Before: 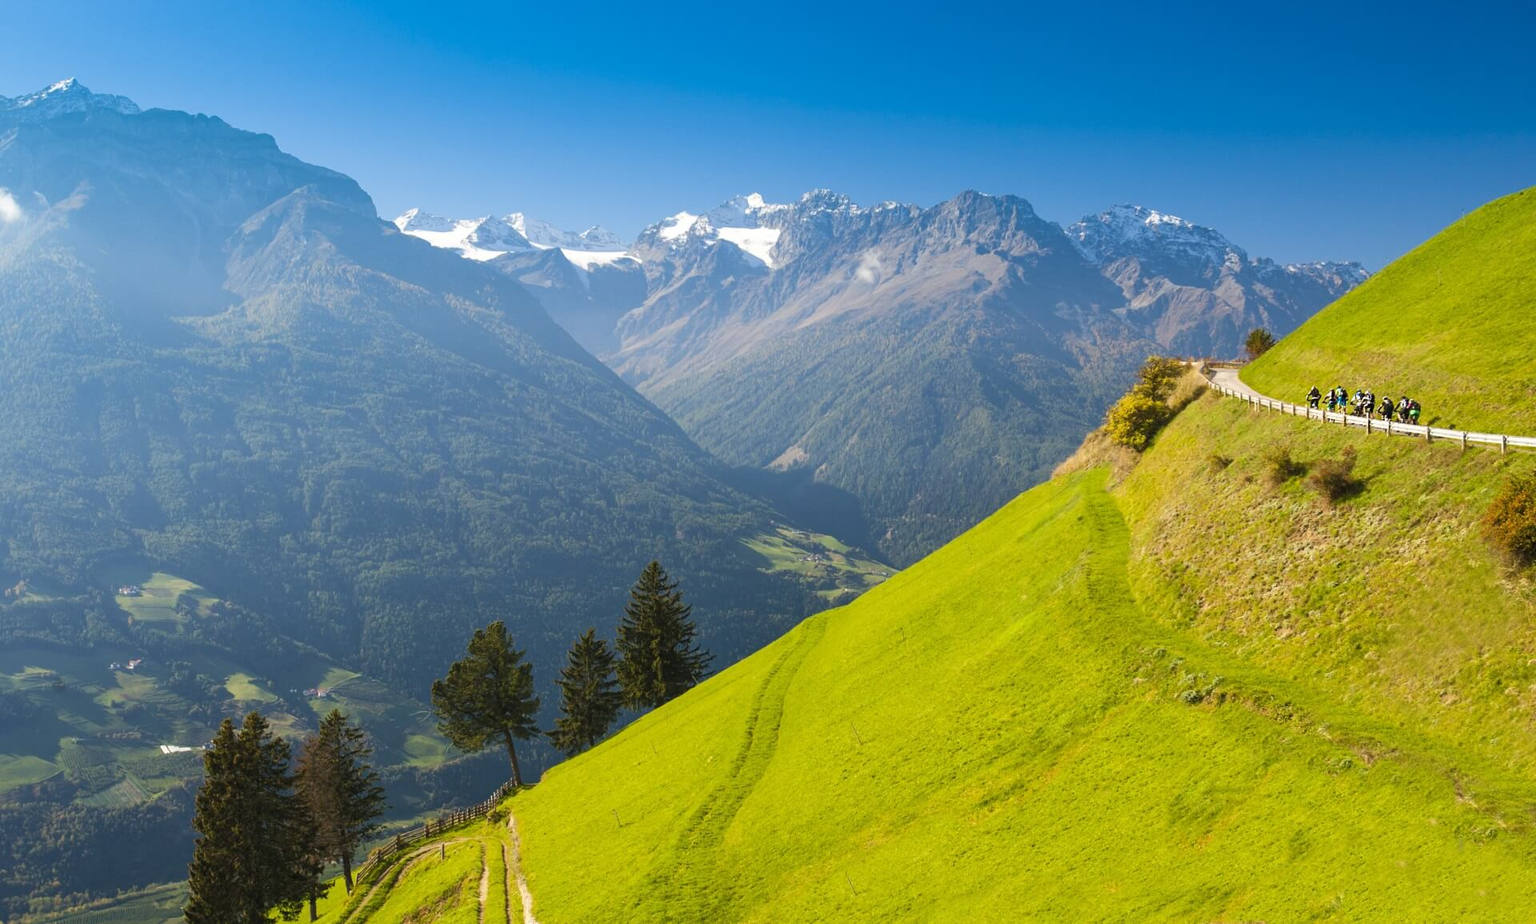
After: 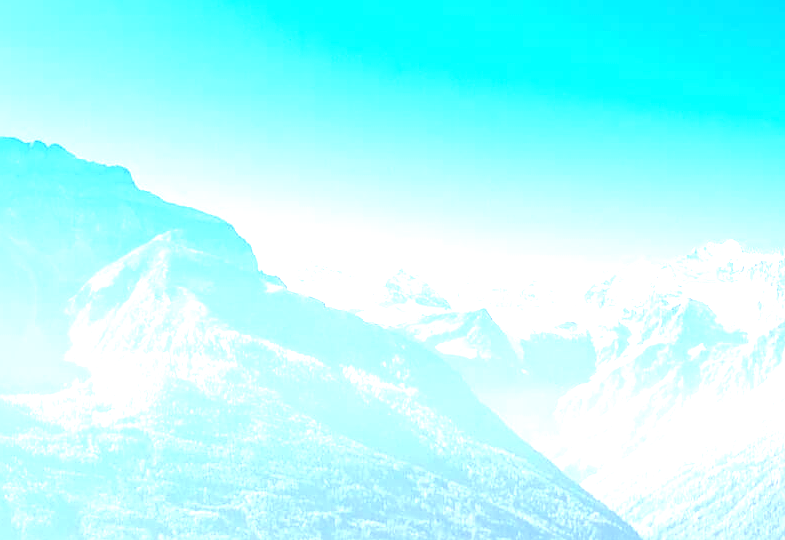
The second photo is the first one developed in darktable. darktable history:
crop and rotate: left 11.133%, top 0.093%, right 47.948%, bottom 53.146%
exposure: black level correction 0, exposure 2.102 EV, compensate exposure bias true, compensate highlight preservation false
sharpen: on, module defaults
